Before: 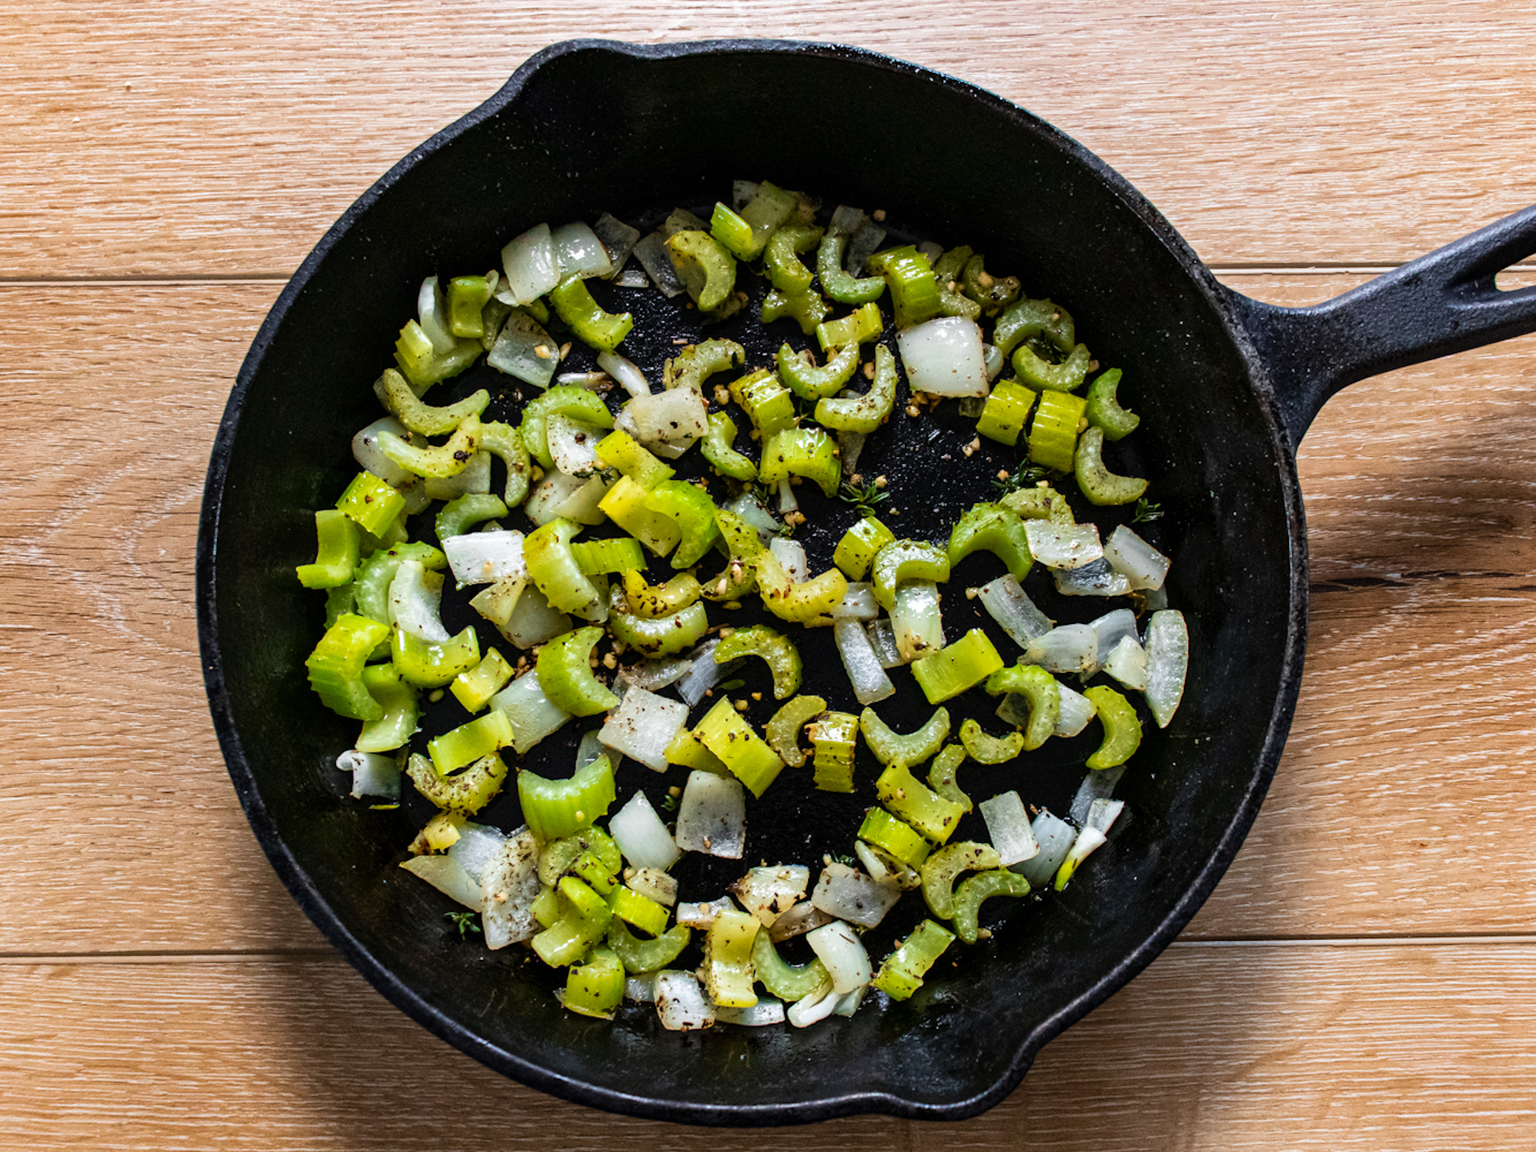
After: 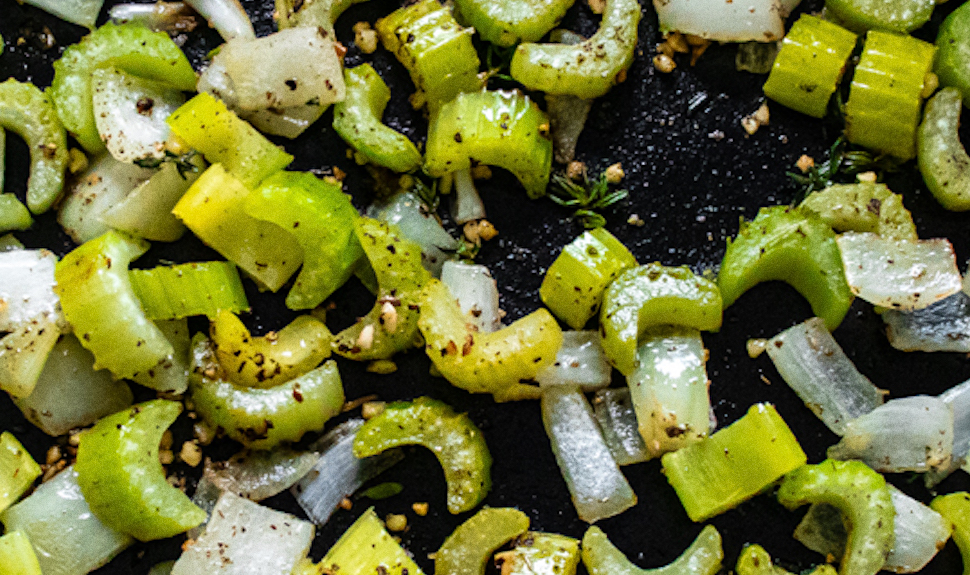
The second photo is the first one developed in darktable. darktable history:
crop: left 31.751%, top 32.172%, right 27.8%, bottom 35.83%
grain: on, module defaults
